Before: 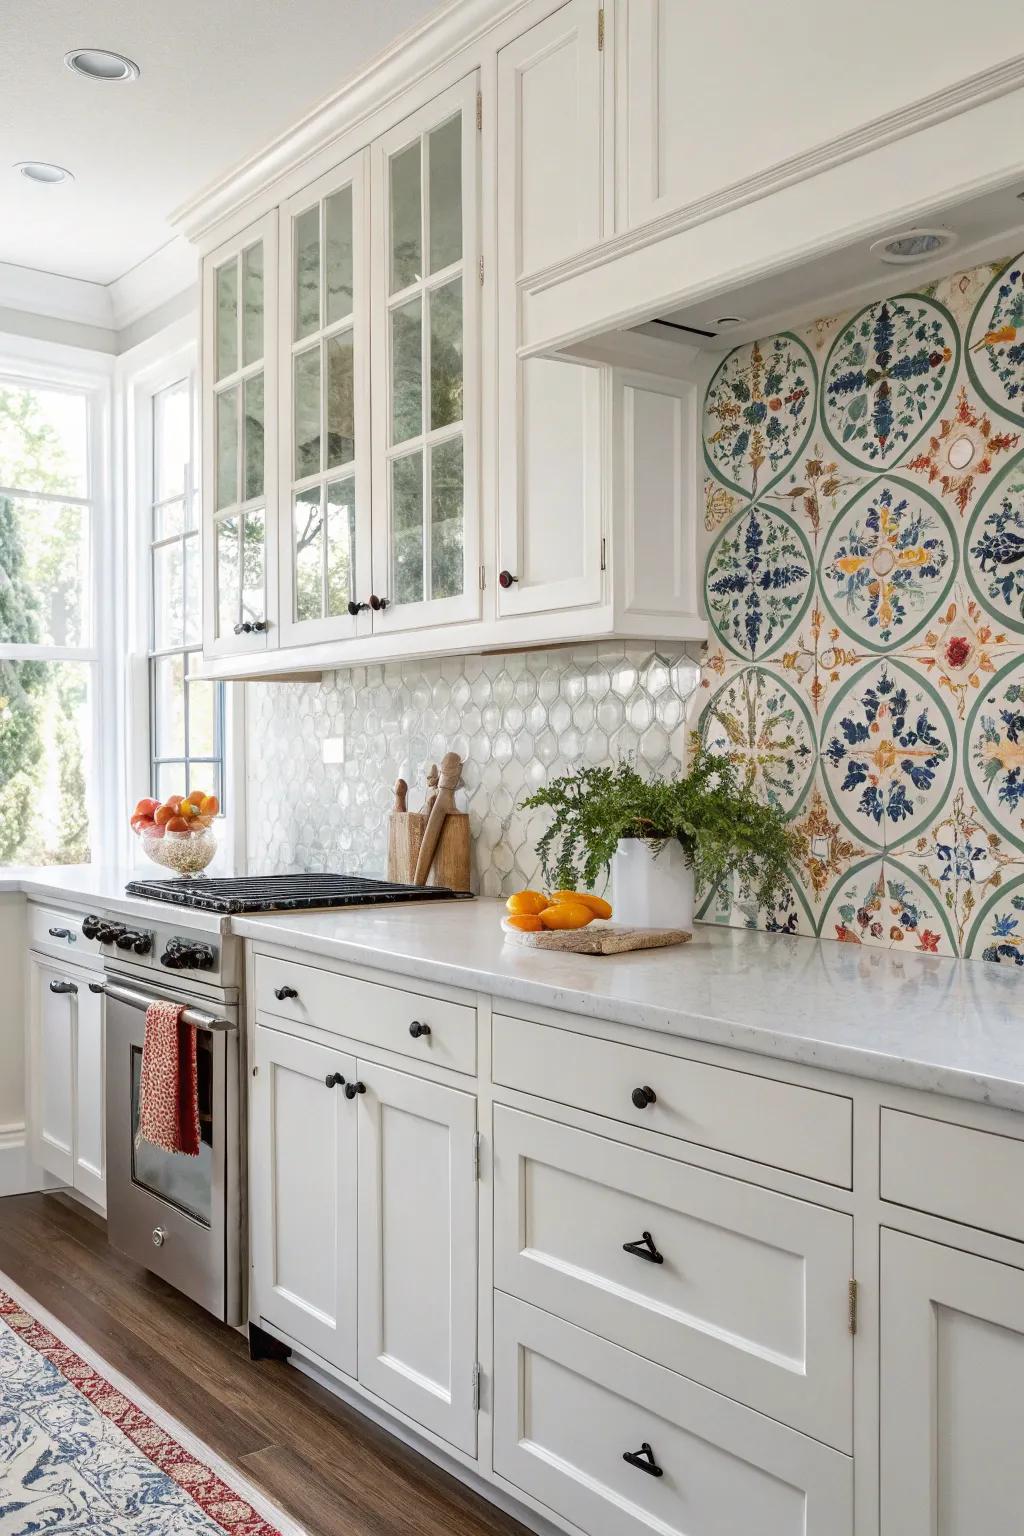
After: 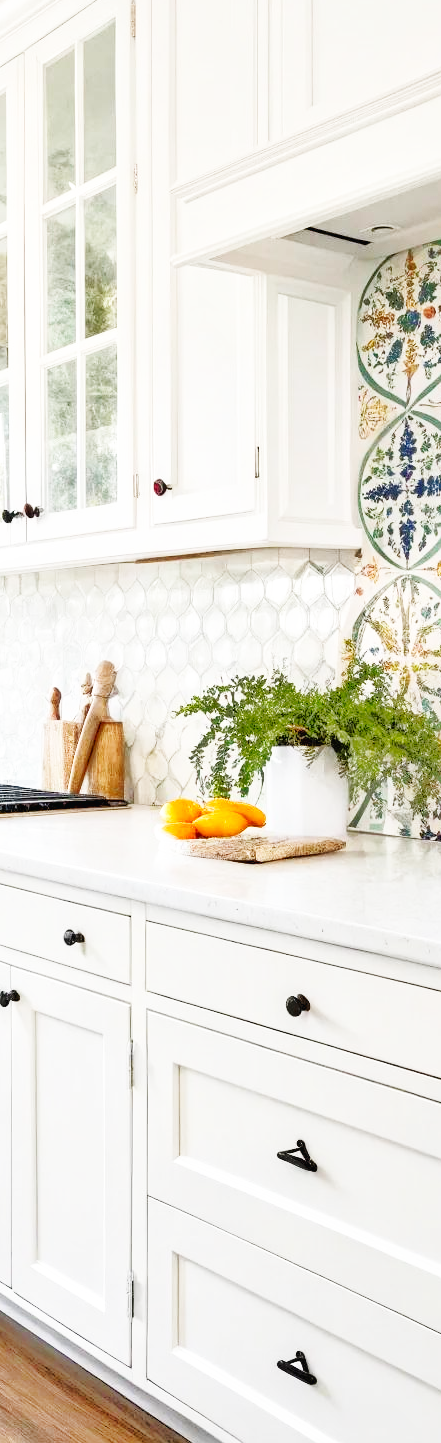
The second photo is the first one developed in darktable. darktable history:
crop: left 33.868%, top 5.991%, right 23.036%
tone equalizer: -8 EV -0.5 EV, -7 EV -0.334 EV, -6 EV -0.052 EV, -5 EV 0.42 EV, -4 EV 0.985 EV, -3 EV 0.814 EV, -2 EV -0.009 EV, -1 EV 0.135 EV, +0 EV -0.012 EV
base curve: curves: ch0 [(0, 0.003) (0.001, 0.002) (0.006, 0.004) (0.02, 0.022) (0.048, 0.086) (0.094, 0.234) (0.162, 0.431) (0.258, 0.629) (0.385, 0.8) (0.548, 0.918) (0.751, 0.988) (1, 1)], preserve colors none
